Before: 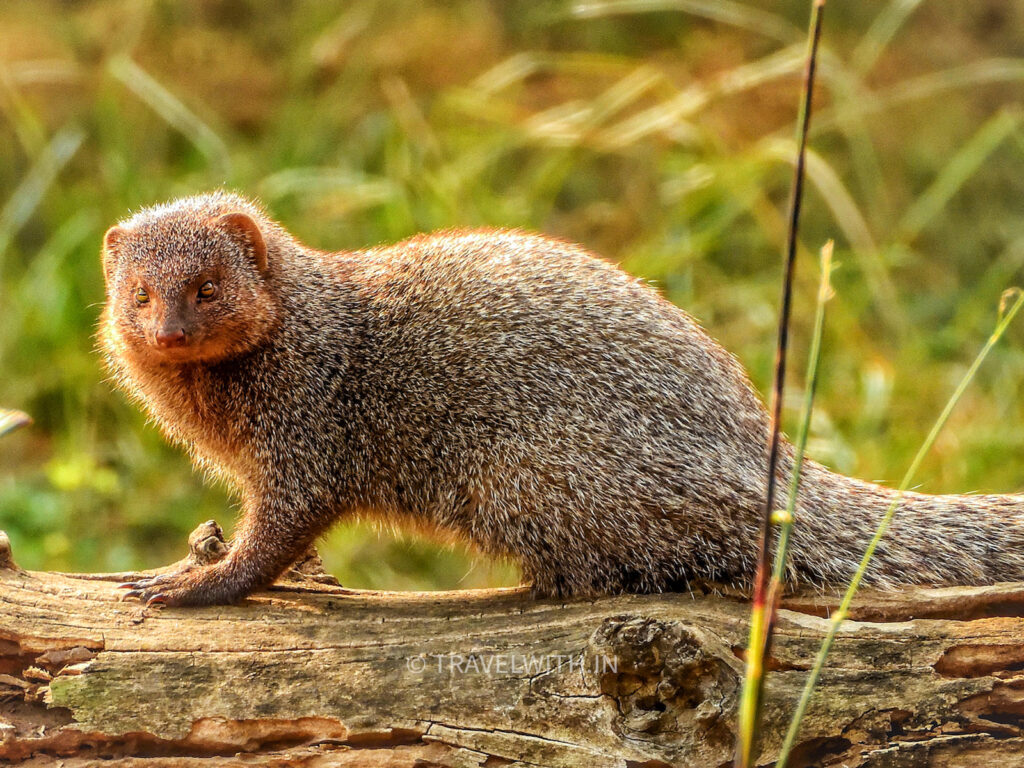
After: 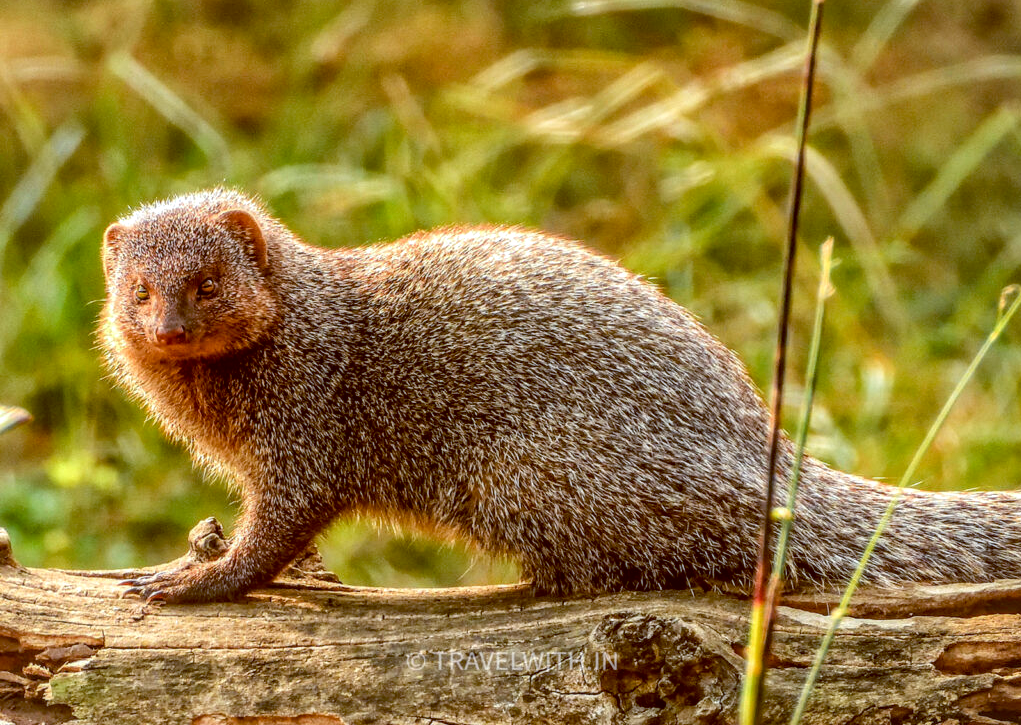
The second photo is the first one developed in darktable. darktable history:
local contrast: on, module defaults
crop: top 0.448%, right 0.264%, bottom 5.045%
color balance: lift [1, 1.015, 1.004, 0.985], gamma [1, 0.958, 0.971, 1.042], gain [1, 0.956, 0.977, 1.044]
